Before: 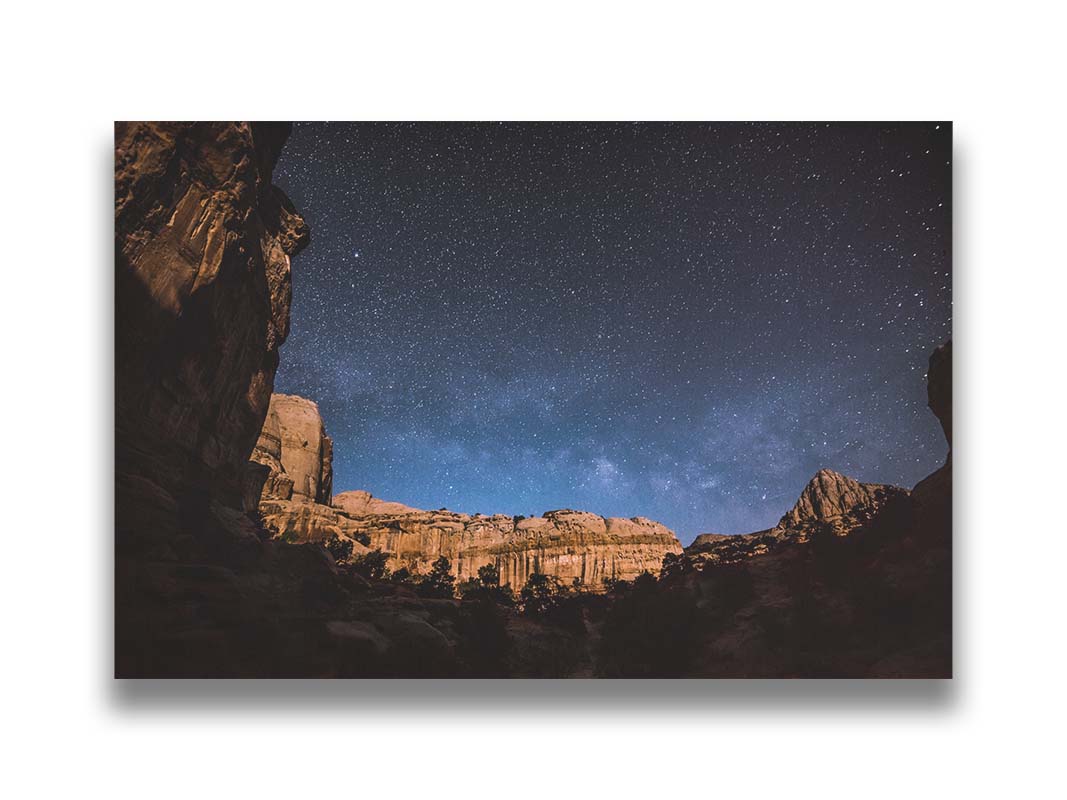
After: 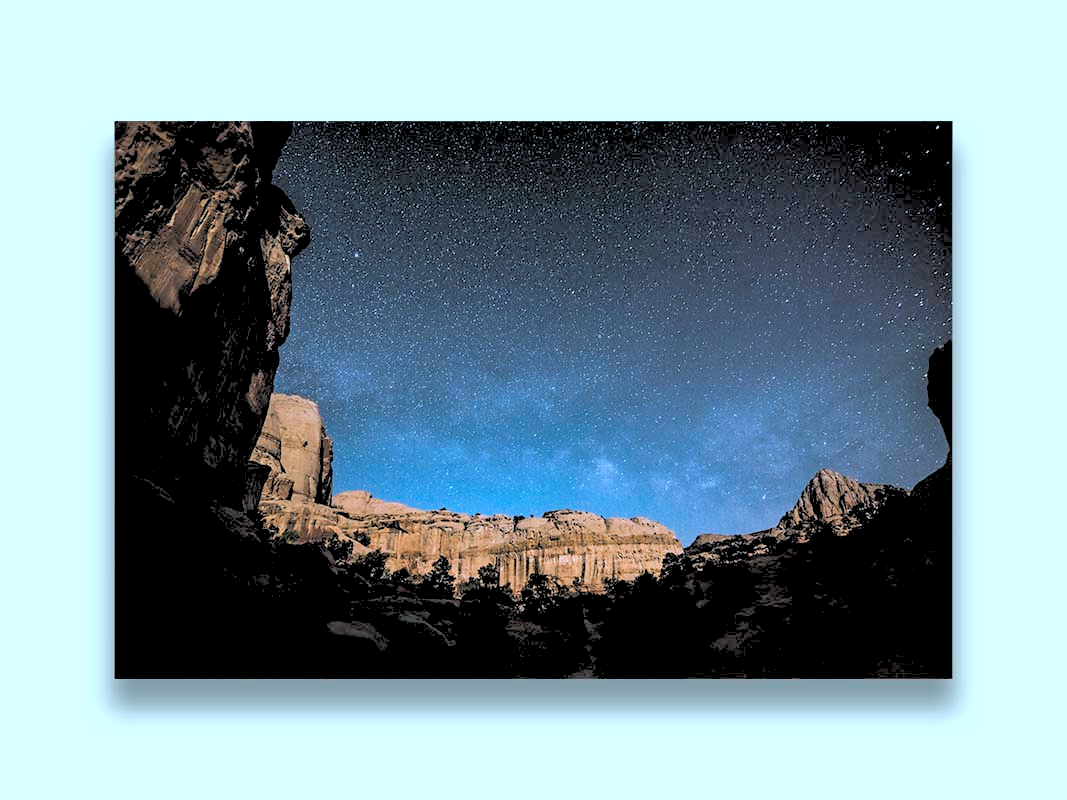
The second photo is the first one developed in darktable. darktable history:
color correction: highlights a* -11.71, highlights b* -15.58
rgb levels: levels [[0.027, 0.429, 0.996], [0, 0.5, 1], [0, 0.5, 1]]
